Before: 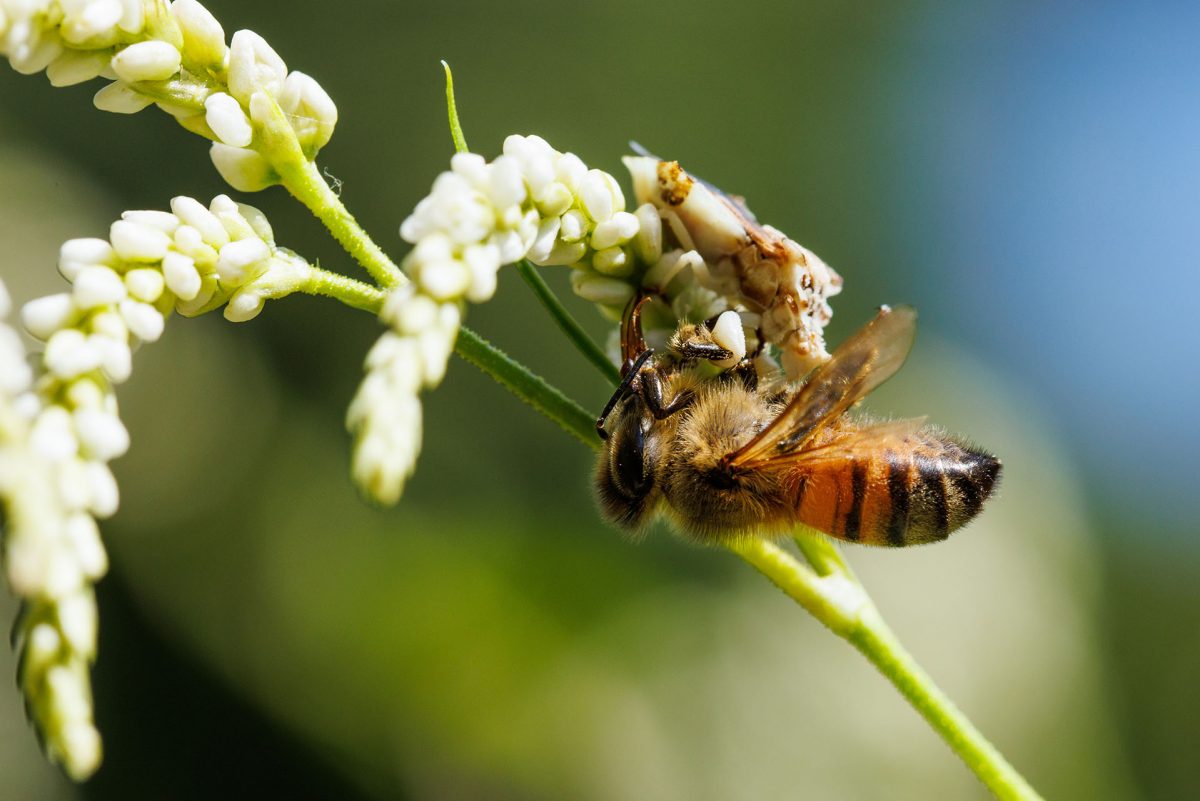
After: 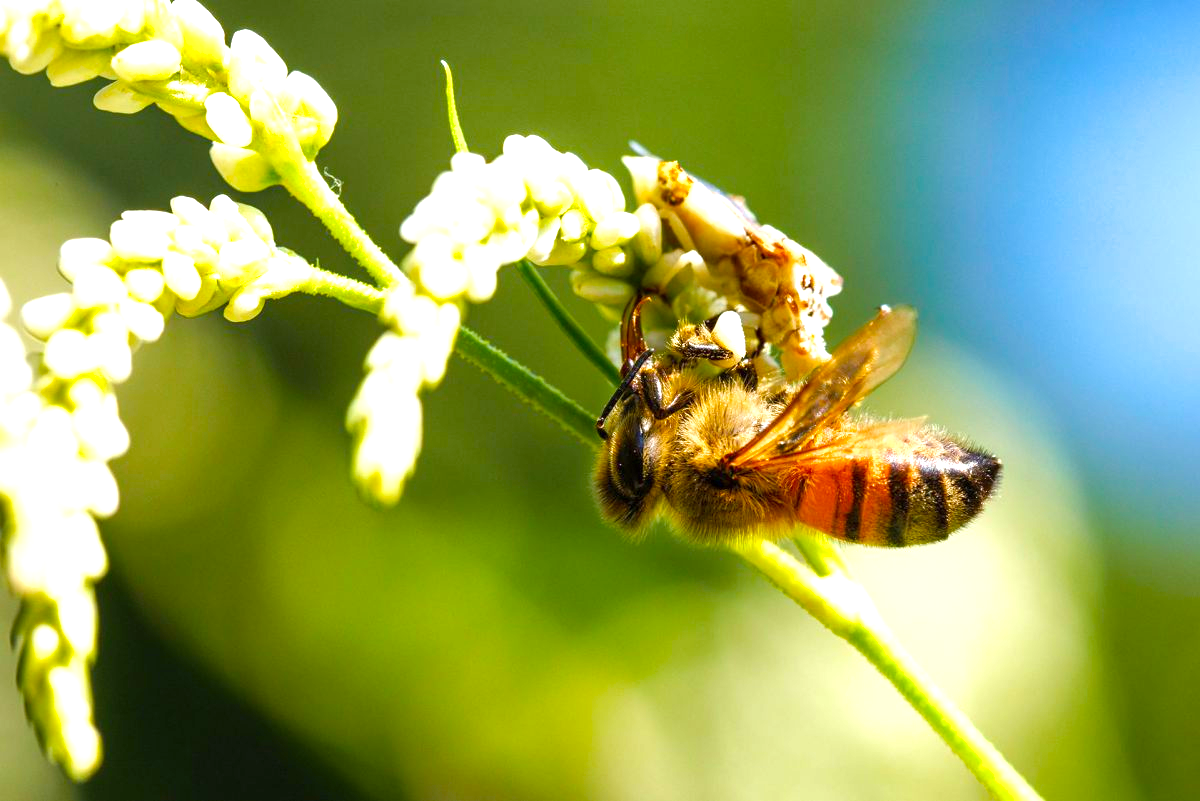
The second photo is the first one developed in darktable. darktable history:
shadows and highlights: shadows 25, highlights -25
exposure: exposure 0.935 EV, compensate highlight preservation false
velvia: strength 32%, mid-tones bias 0.2
